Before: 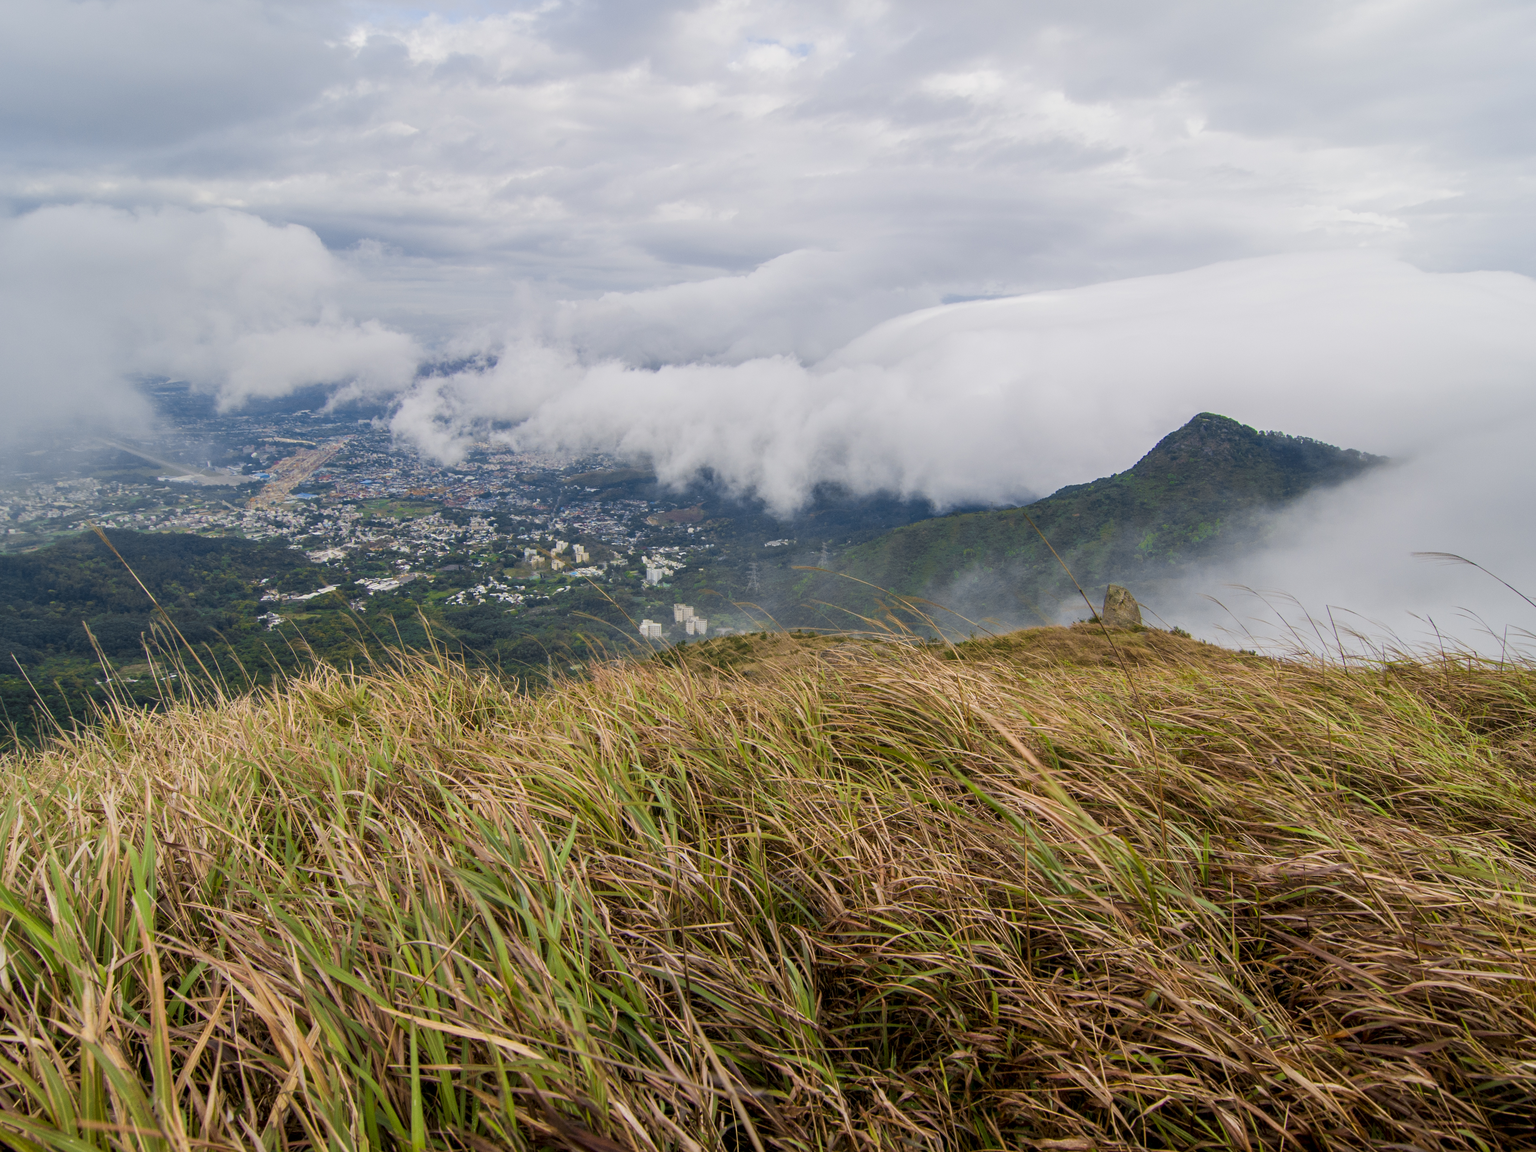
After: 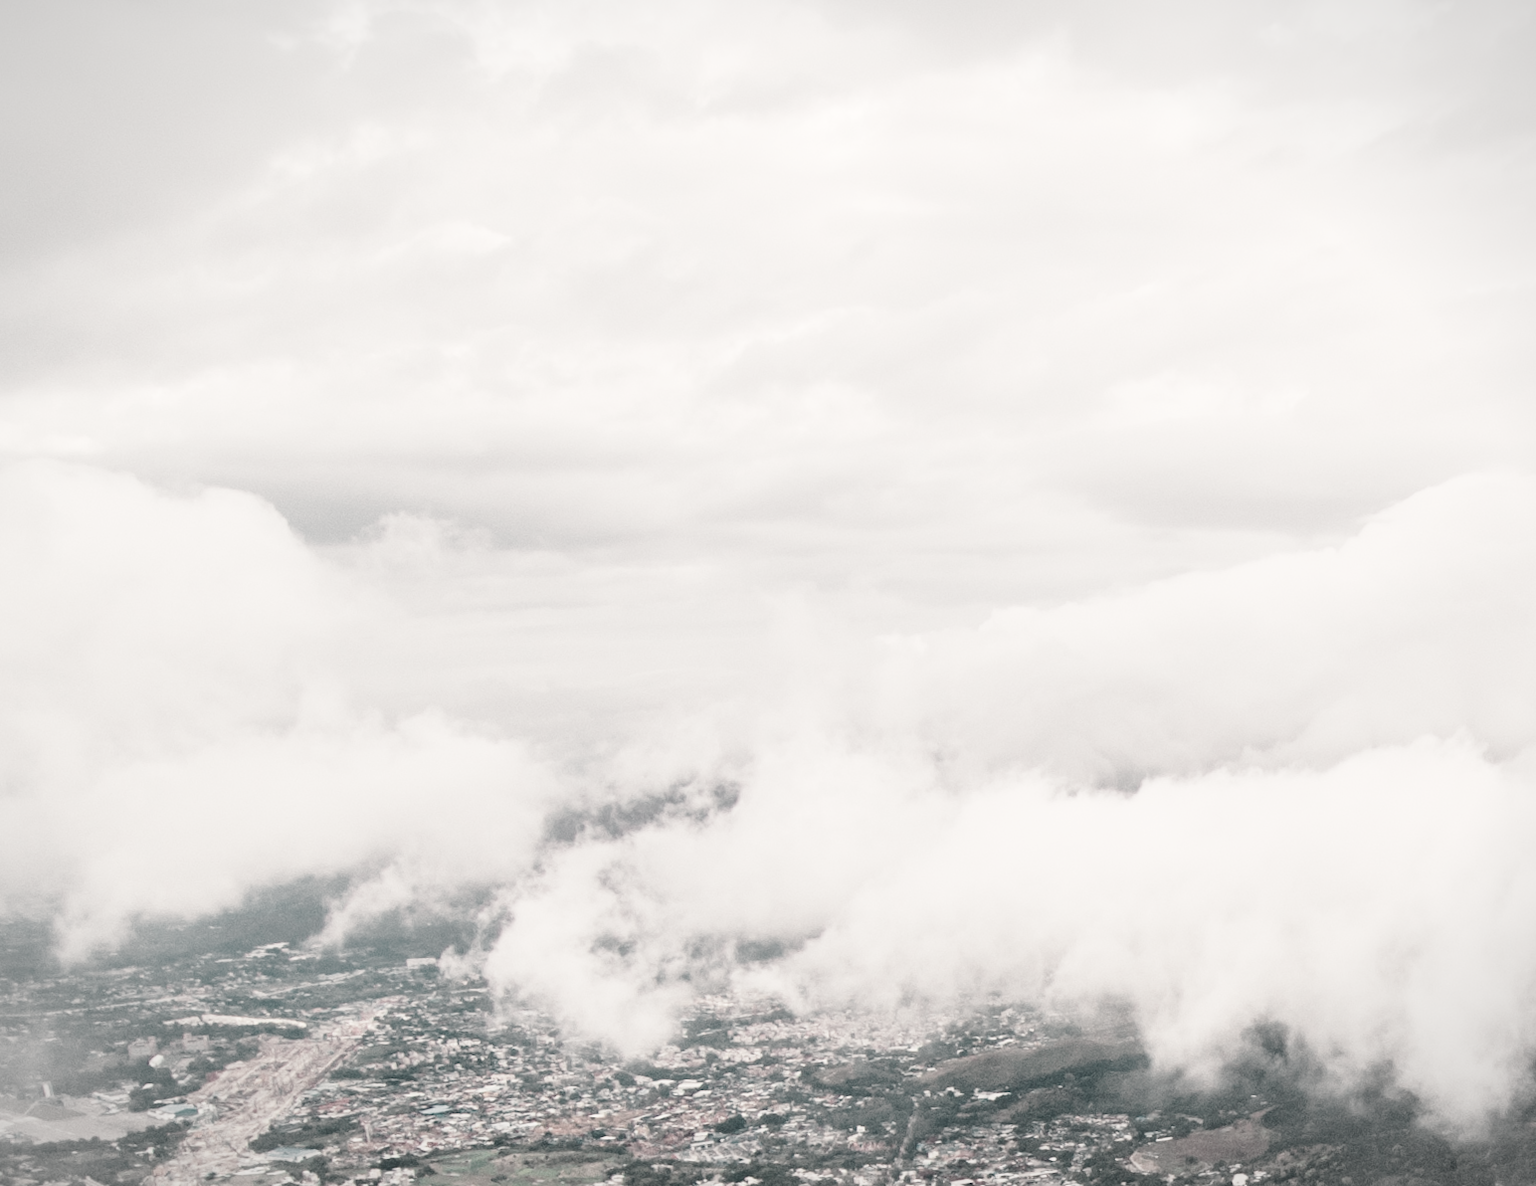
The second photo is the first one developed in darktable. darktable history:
crop and rotate: left 10.817%, top 0.062%, right 47.194%, bottom 53.626%
exposure: black level correction 0.002, exposure 0.15 EV, compensate highlight preservation false
vignetting: fall-off start 100%, brightness -0.282, width/height ratio 1.31
color contrast: green-magenta contrast 0.3, blue-yellow contrast 0.15
rotate and perspective: rotation -3.52°, crop left 0.036, crop right 0.964, crop top 0.081, crop bottom 0.919
base curve: curves: ch0 [(0, 0) (0.028, 0.03) (0.121, 0.232) (0.46, 0.748) (0.859, 0.968) (1, 1)], preserve colors none
white balance: red 1.138, green 0.996, blue 0.812
